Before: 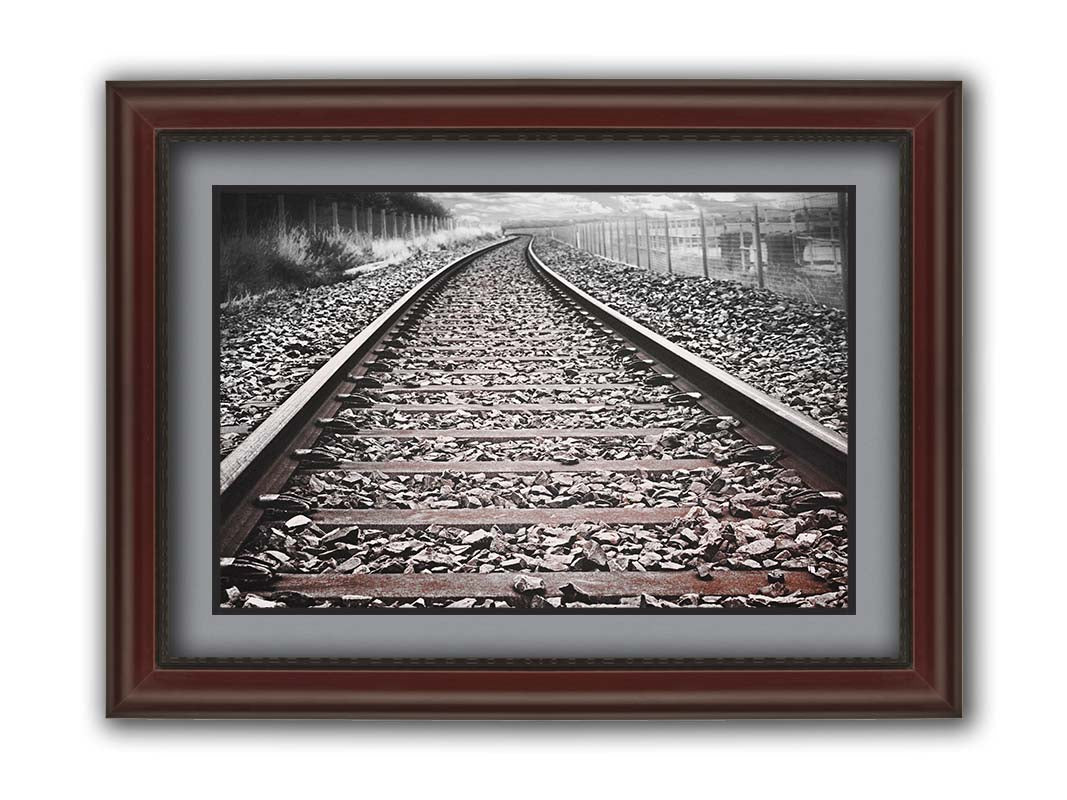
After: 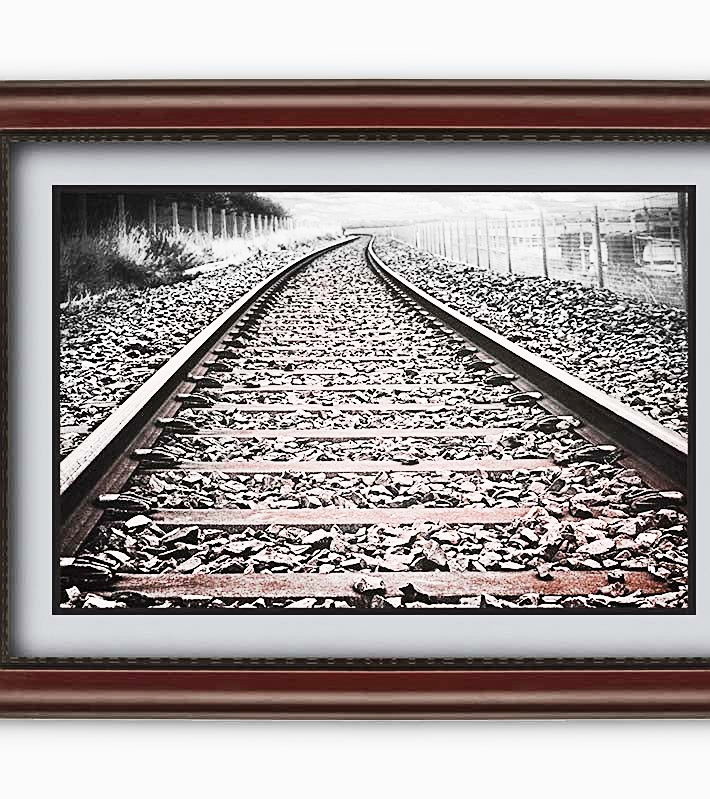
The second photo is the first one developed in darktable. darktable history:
crop and rotate: left 15.055%, right 18.378%
contrast brightness saturation: contrast 0.286
exposure: black level correction 0, exposure 1.167 EV, compensate highlight preservation false
sharpen: on, module defaults
filmic rgb: black relative exposure -7.65 EV, white relative exposure 4.56 EV, threshold 3.01 EV, hardness 3.61, contrast 0.995, iterations of high-quality reconstruction 0, enable highlight reconstruction true
